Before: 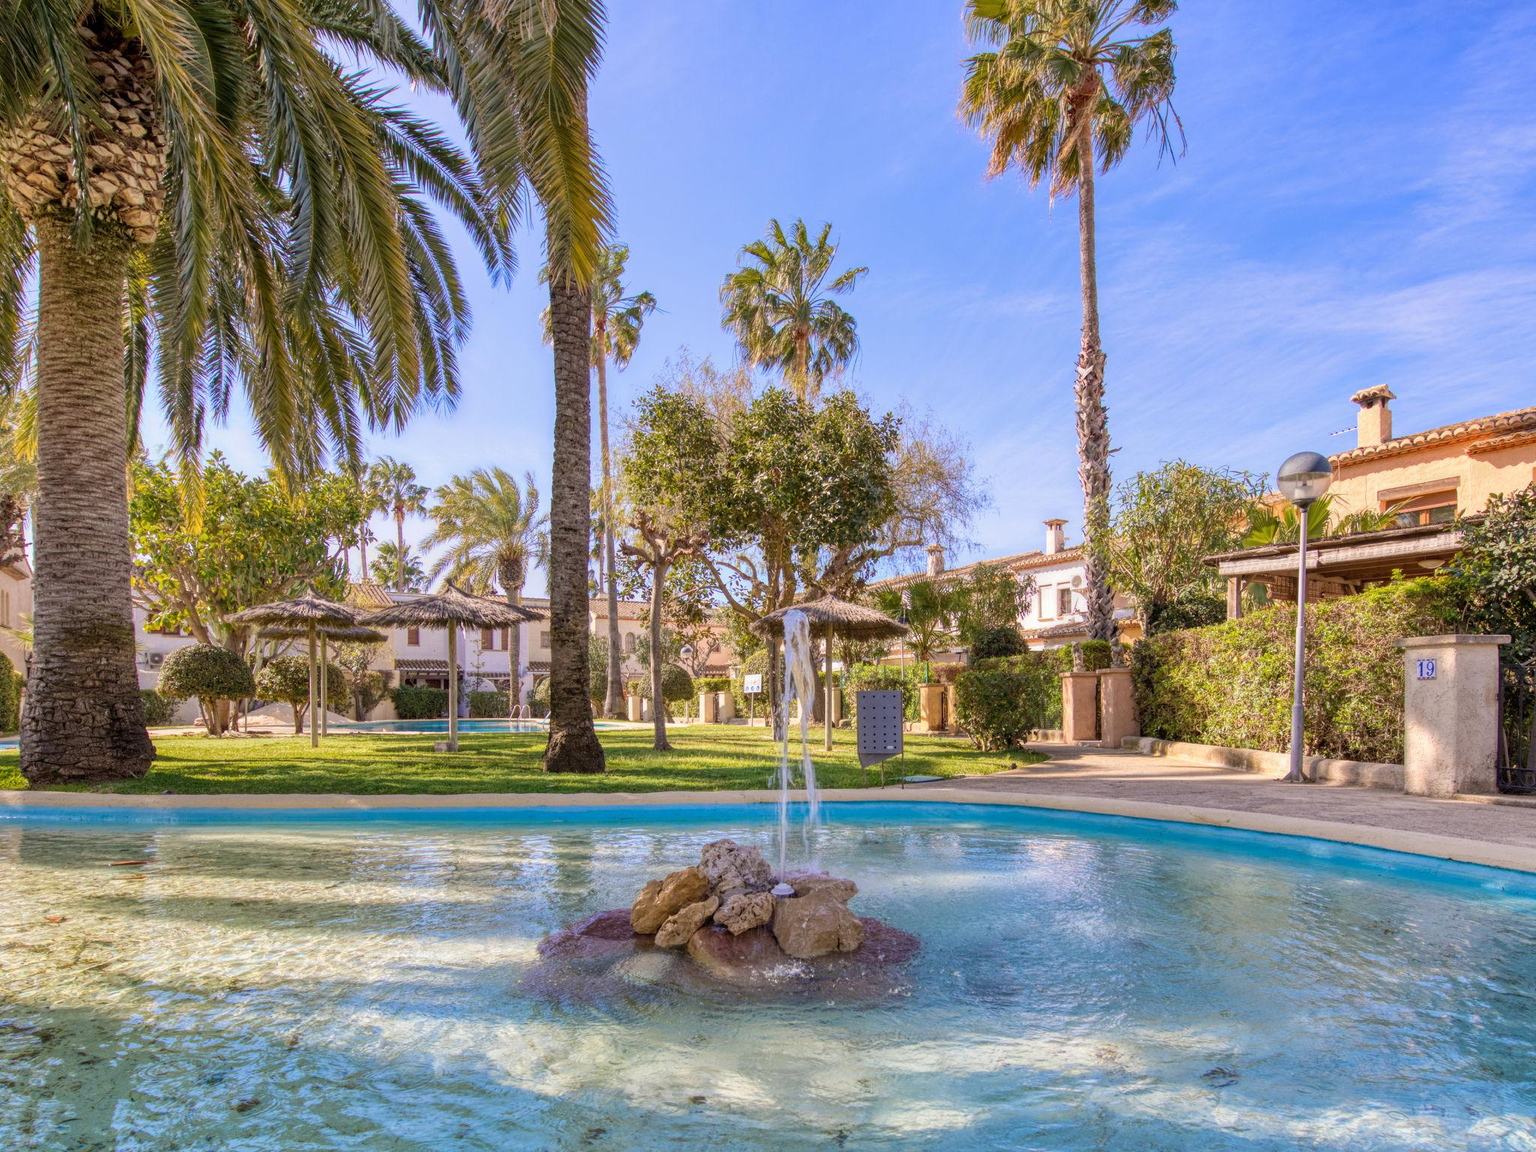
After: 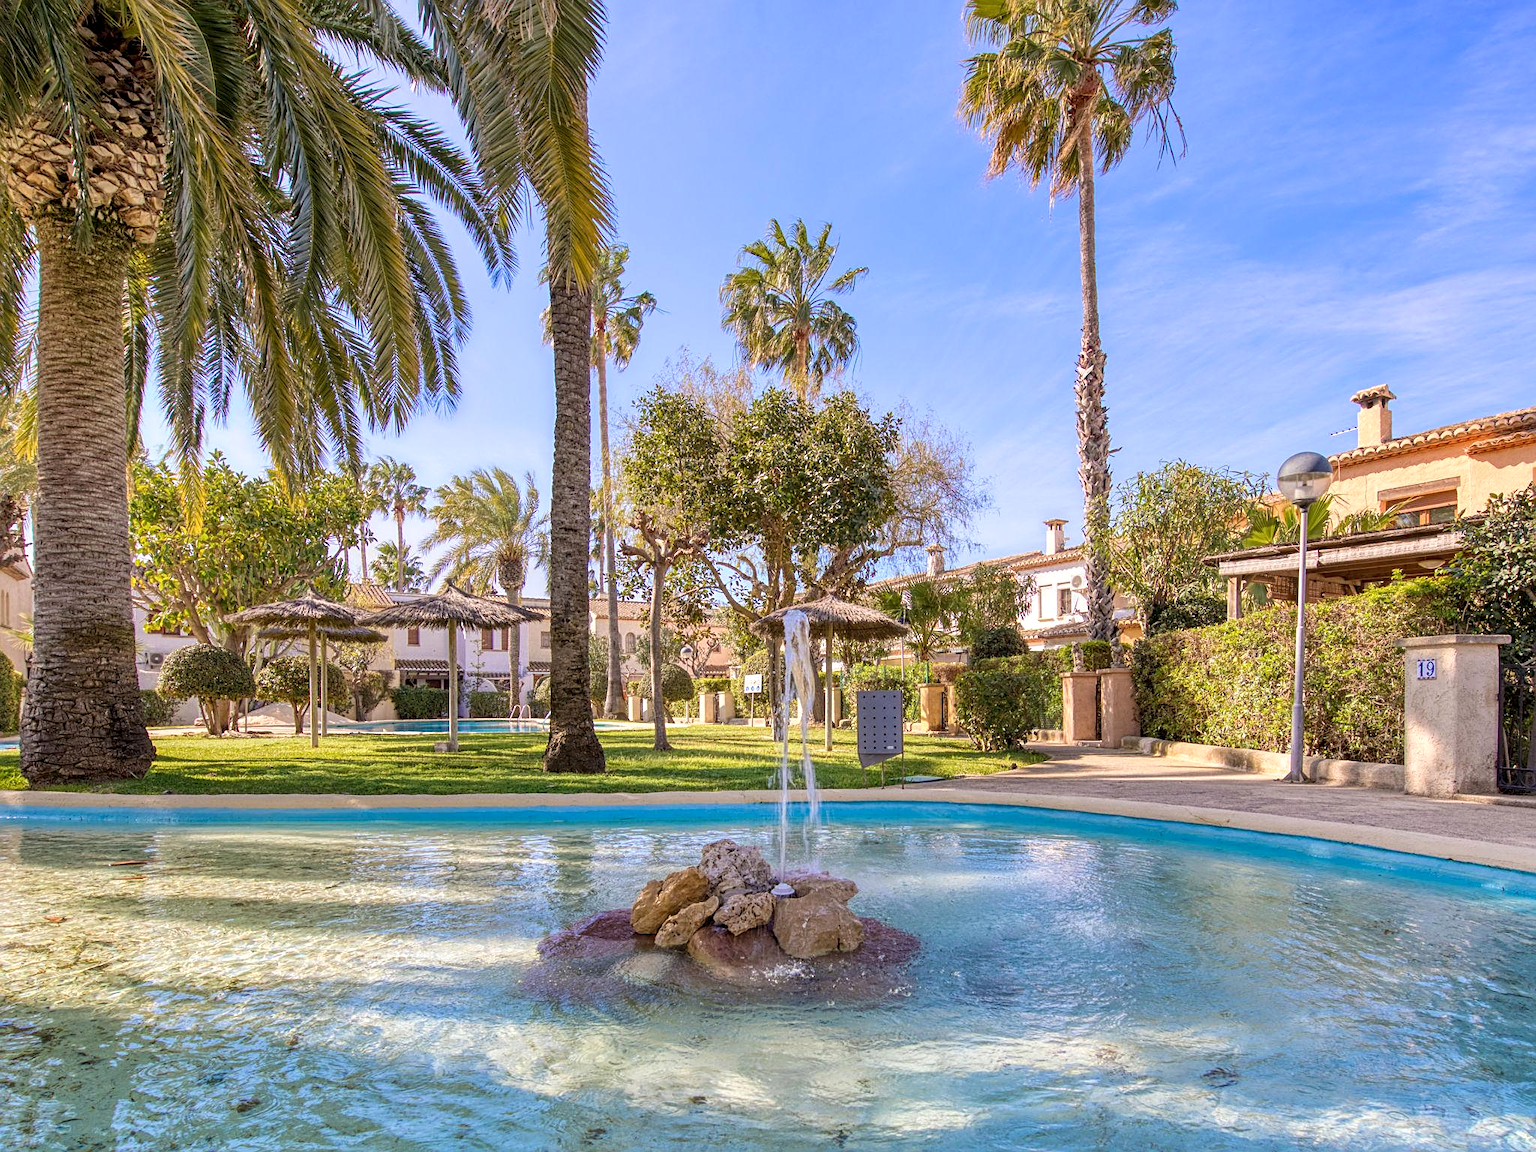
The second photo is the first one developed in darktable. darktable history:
exposure: black level correction 0.001, exposure 0.145 EV, compensate highlight preservation false
sharpen: on, module defaults
